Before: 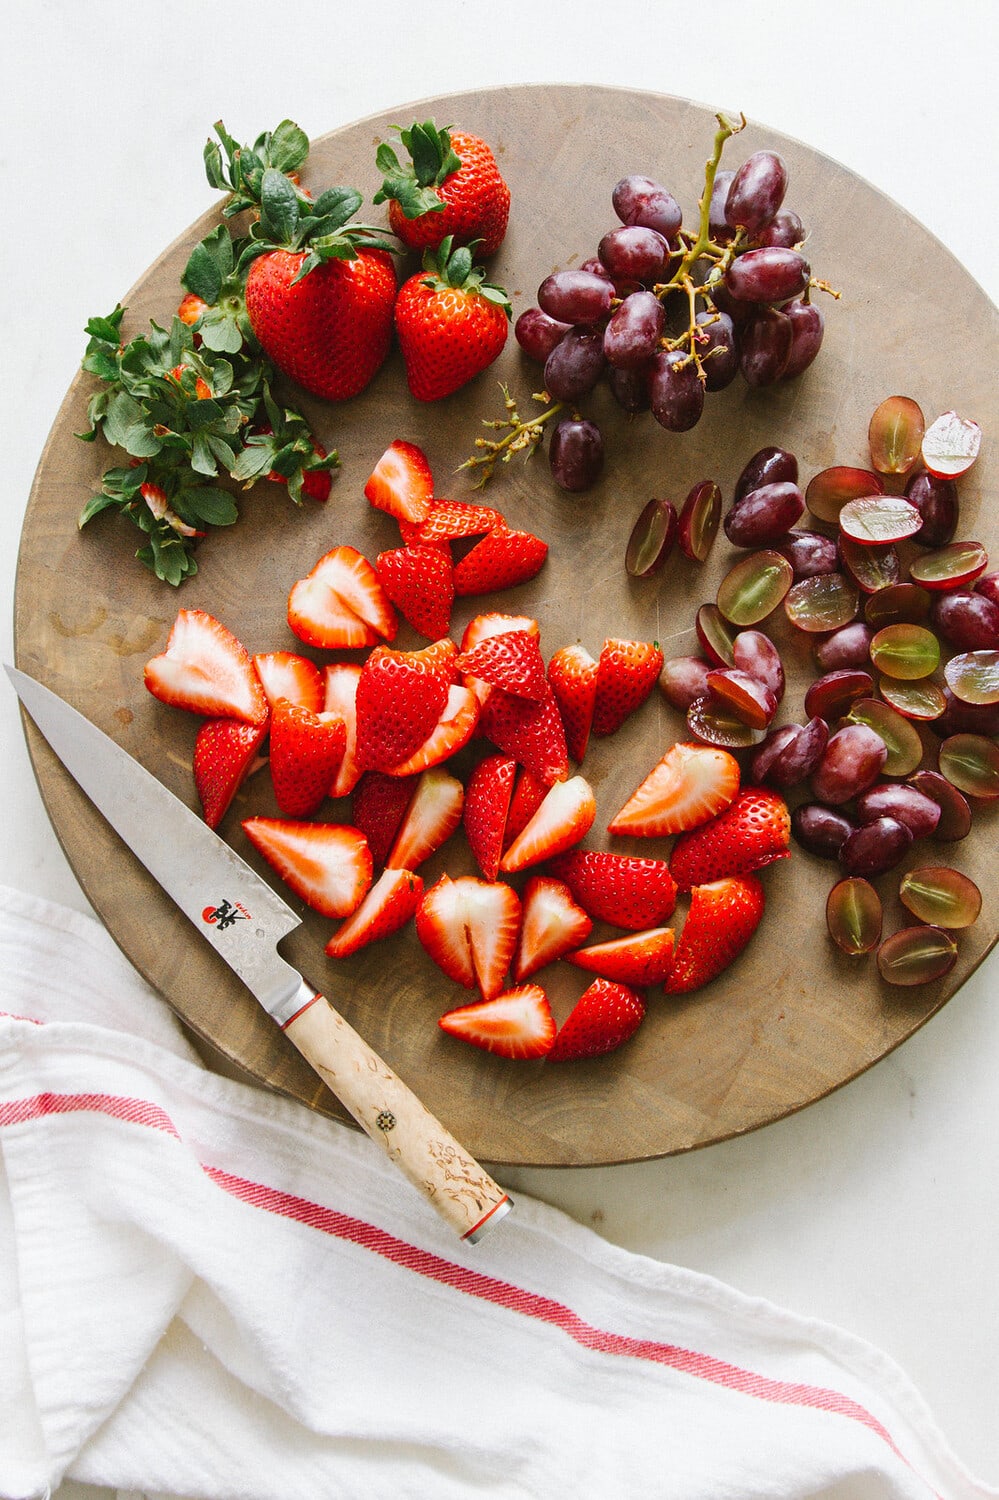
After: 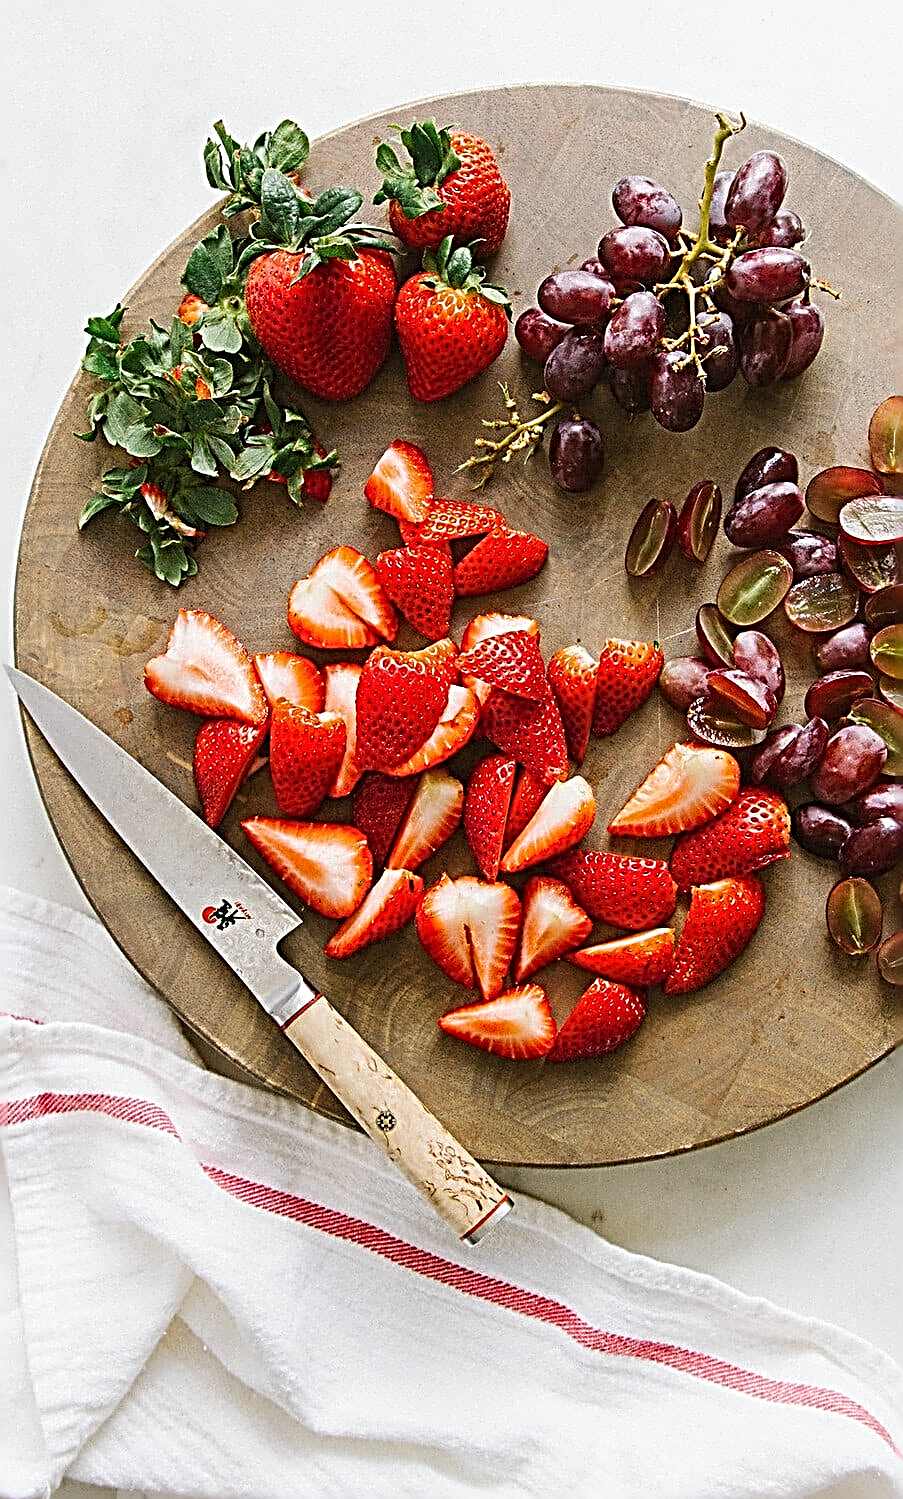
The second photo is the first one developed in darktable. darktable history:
crop: right 9.522%, bottom 0.045%
sharpen: radius 3.159, amount 1.743
